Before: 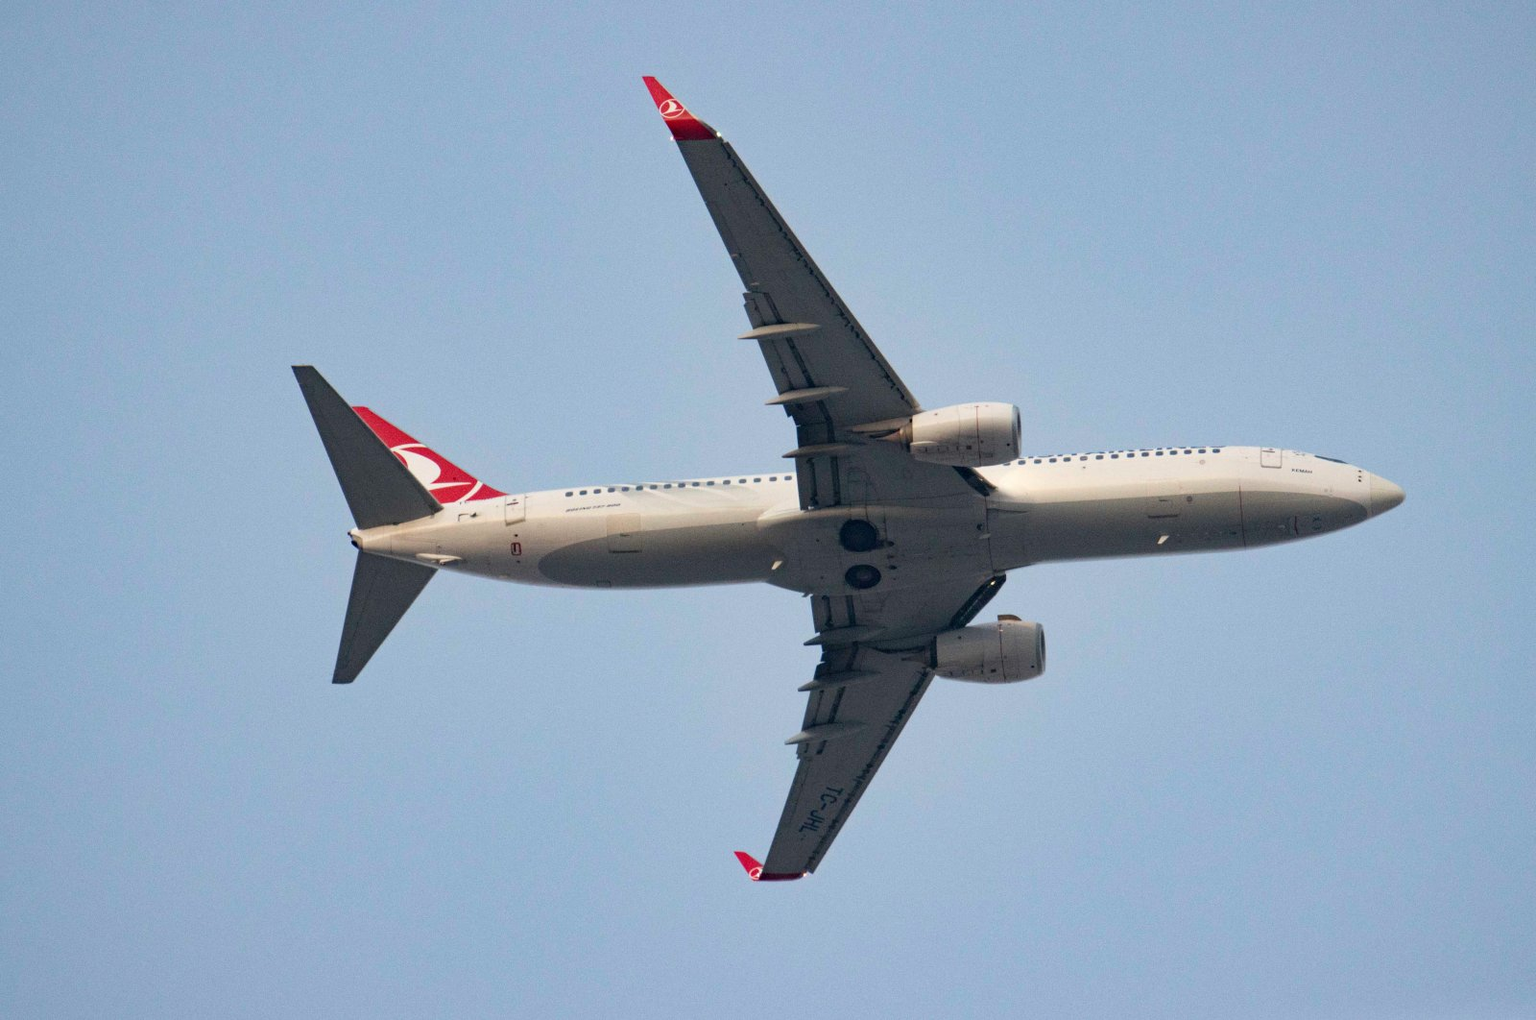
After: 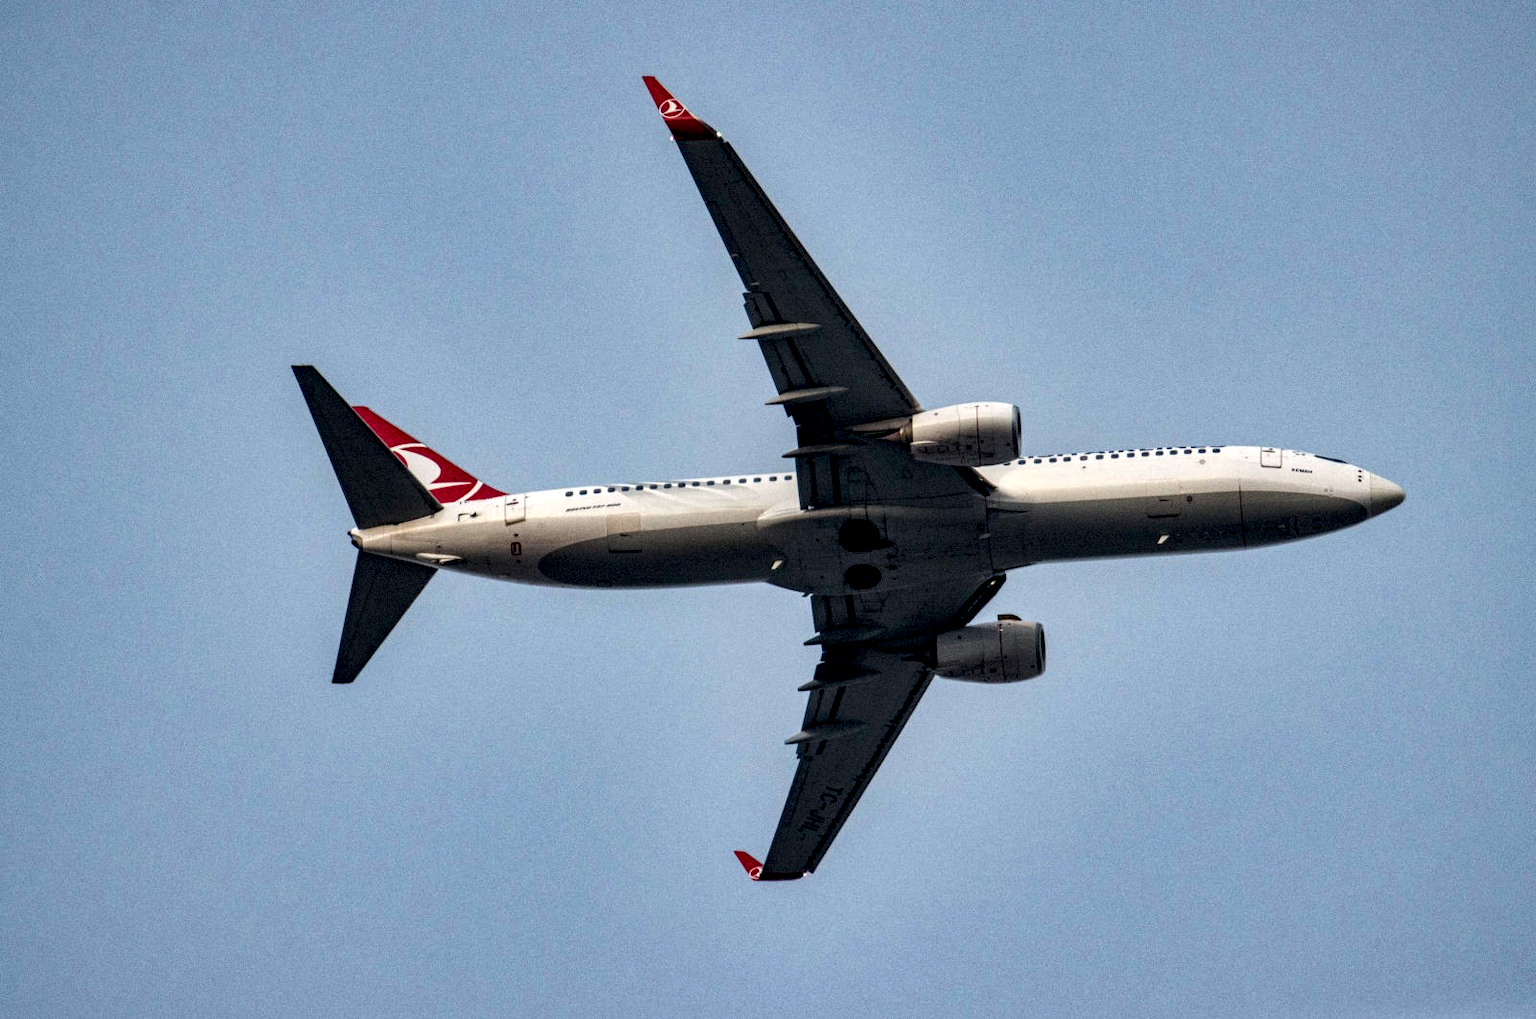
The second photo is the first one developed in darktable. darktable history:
shadows and highlights: soften with gaussian
contrast brightness saturation: contrast 0.03, brightness -0.04
white balance: red 0.988, blue 1.017
local contrast: detail 203%
